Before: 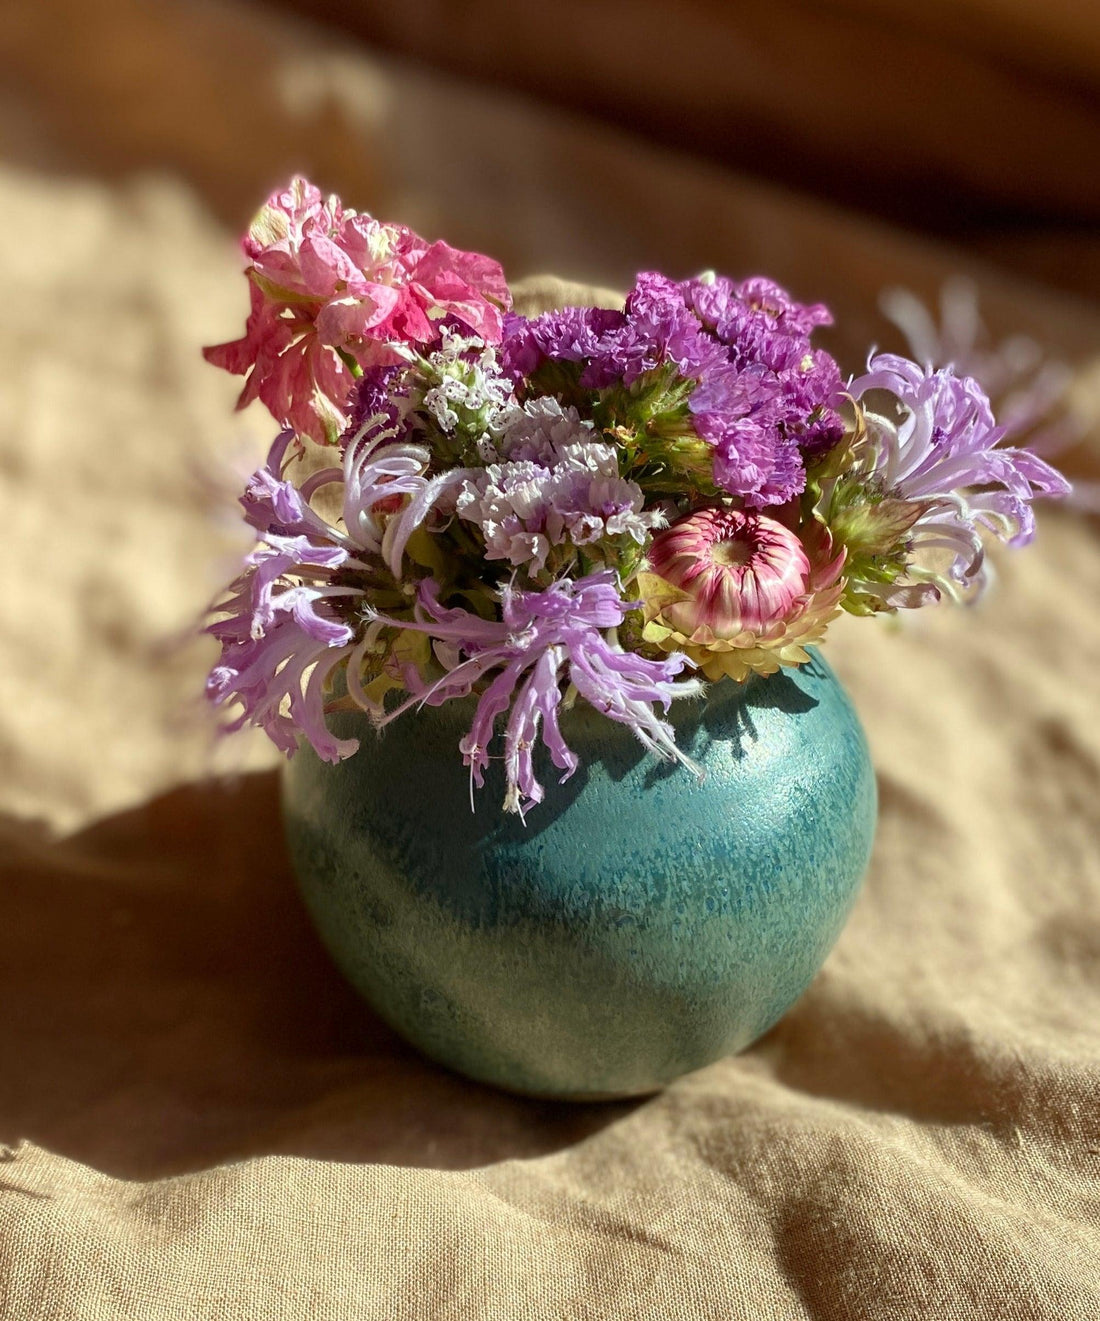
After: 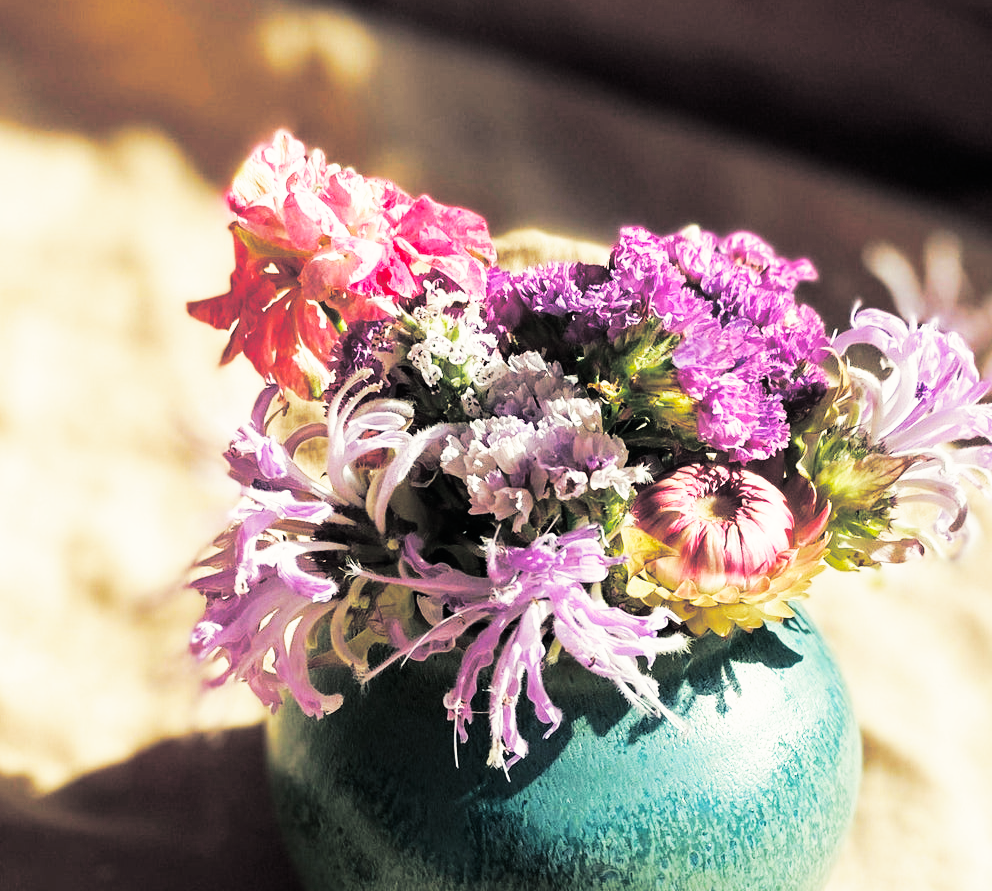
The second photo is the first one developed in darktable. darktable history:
color correction: highlights b* 3
base curve: curves: ch0 [(0, 0) (0.007, 0.004) (0.027, 0.03) (0.046, 0.07) (0.207, 0.54) (0.442, 0.872) (0.673, 0.972) (1, 1)], preserve colors none
crop: left 1.509%, top 3.452%, right 7.696%, bottom 28.452%
white balance: emerald 1
split-toning: shadows › hue 205.2°, shadows › saturation 0.29, highlights › hue 50.4°, highlights › saturation 0.38, balance -49.9
